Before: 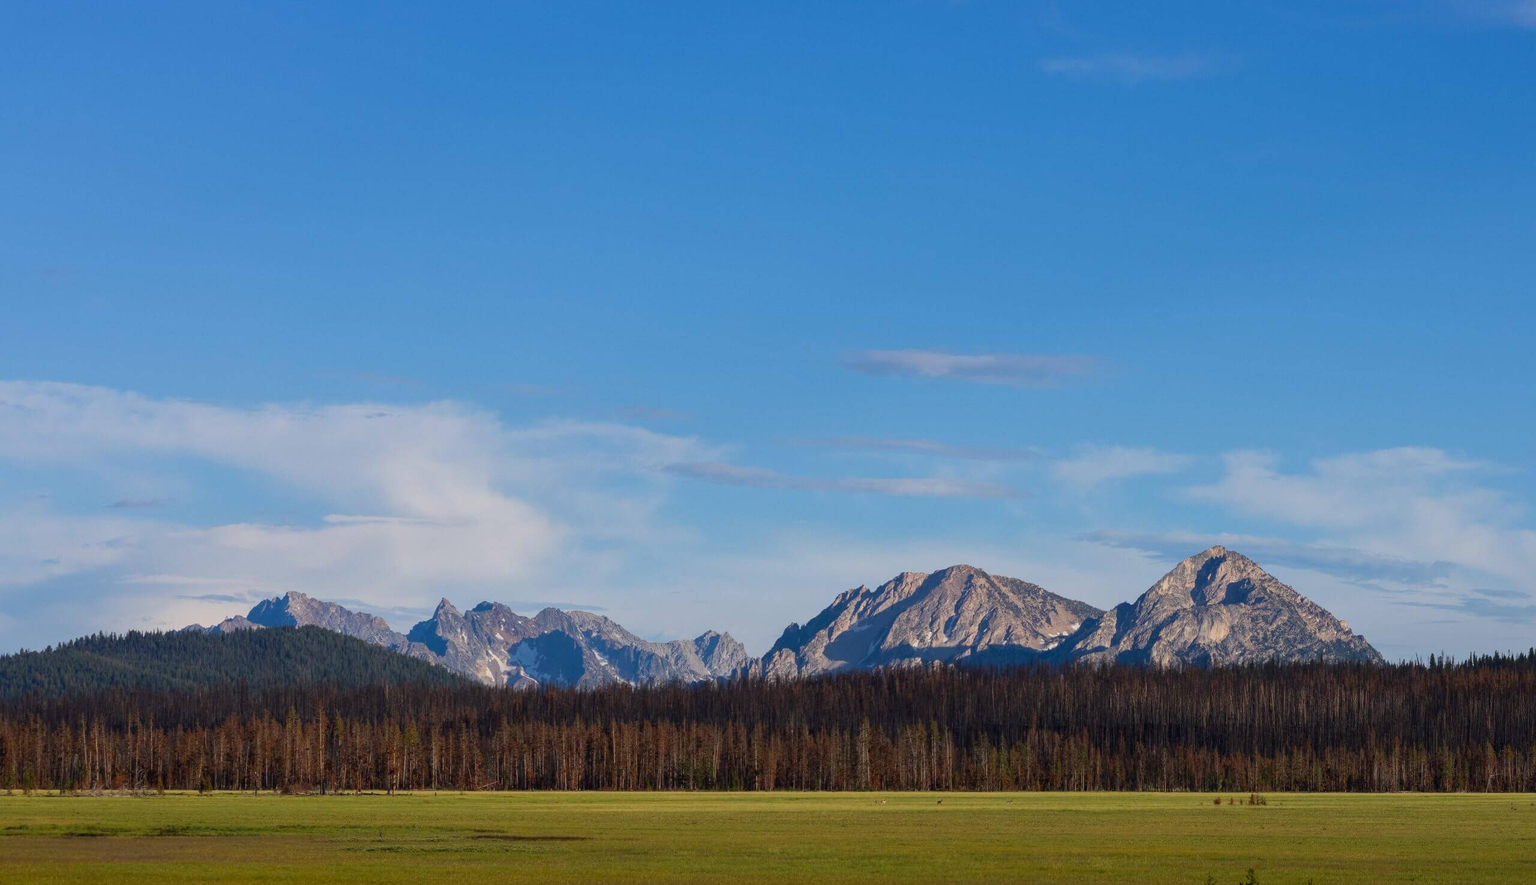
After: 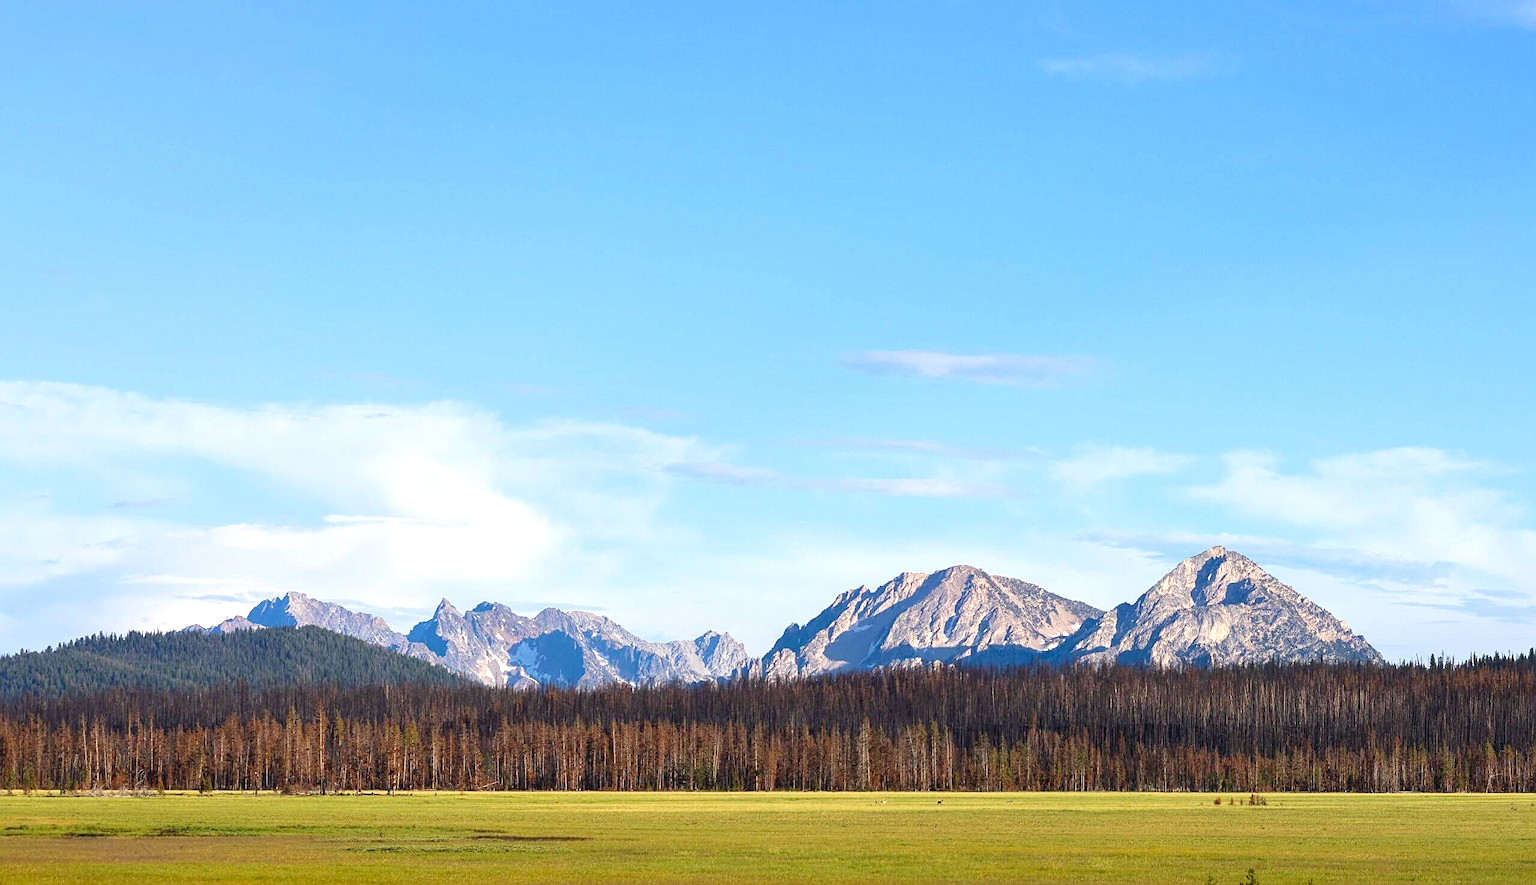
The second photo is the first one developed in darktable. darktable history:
tone curve: curves: ch0 [(0, 0) (0.765, 0.816) (1, 1)]; ch1 [(0, 0) (0.425, 0.464) (0.5, 0.5) (0.531, 0.522) (0.588, 0.575) (0.994, 0.939)]; ch2 [(0, 0) (0.398, 0.435) (0.455, 0.481) (0.501, 0.504) (0.529, 0.544) (0.584, 0.585) (1, 0.911)], preserve colors none
exposure: black level correction 0, exposure 1.098 EV, compensate highlight preservation false
sharpen: on, module defaults
